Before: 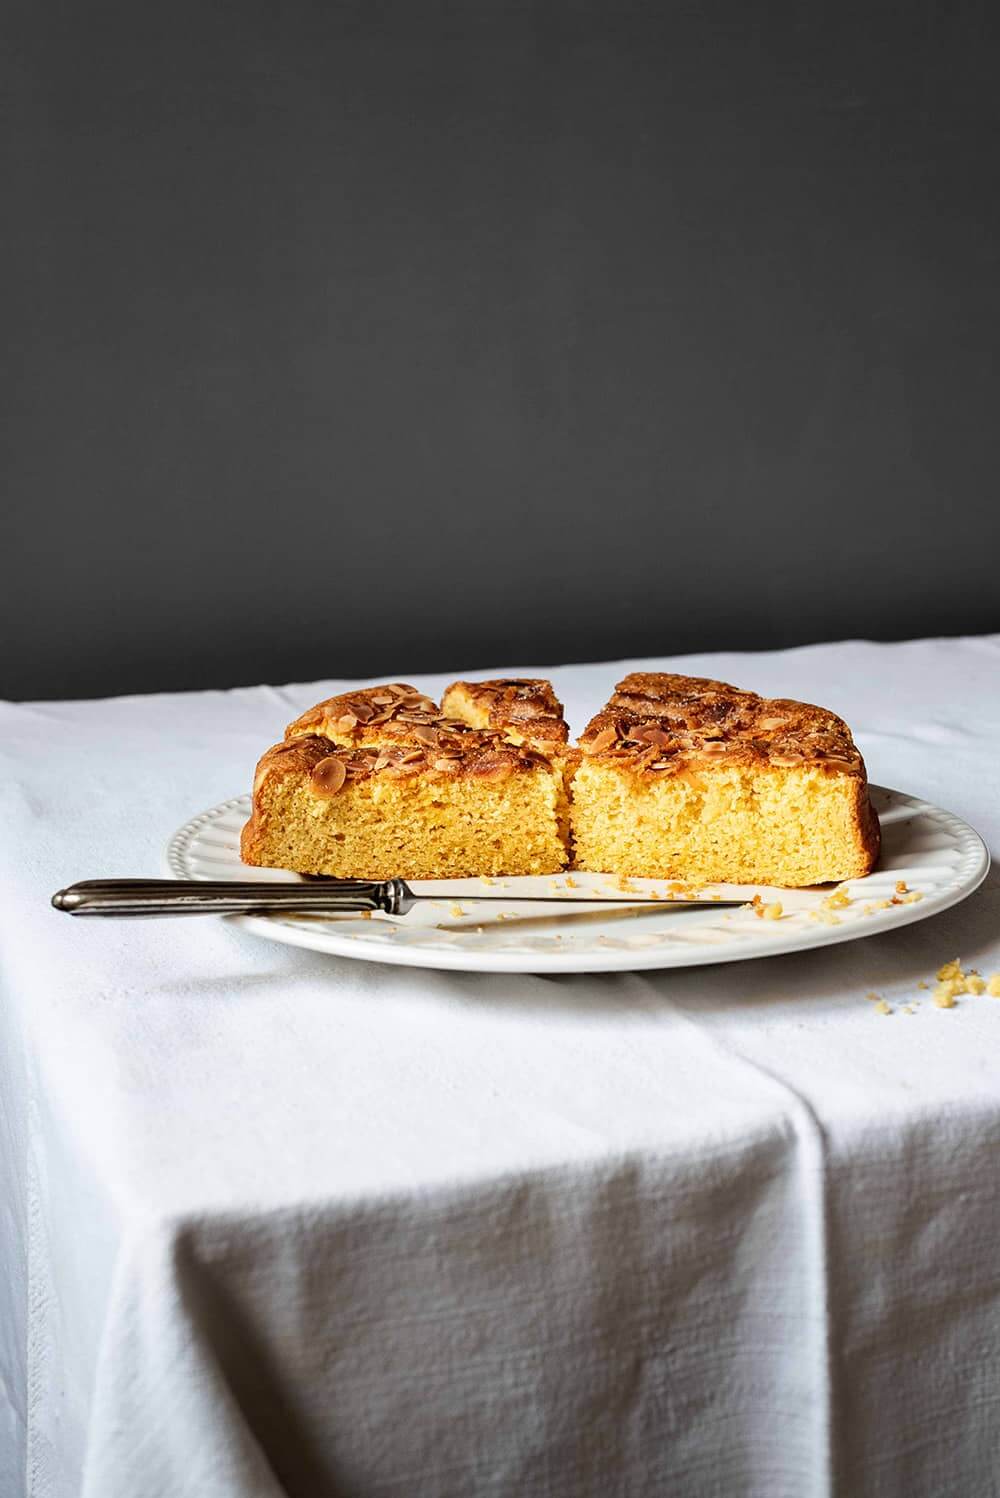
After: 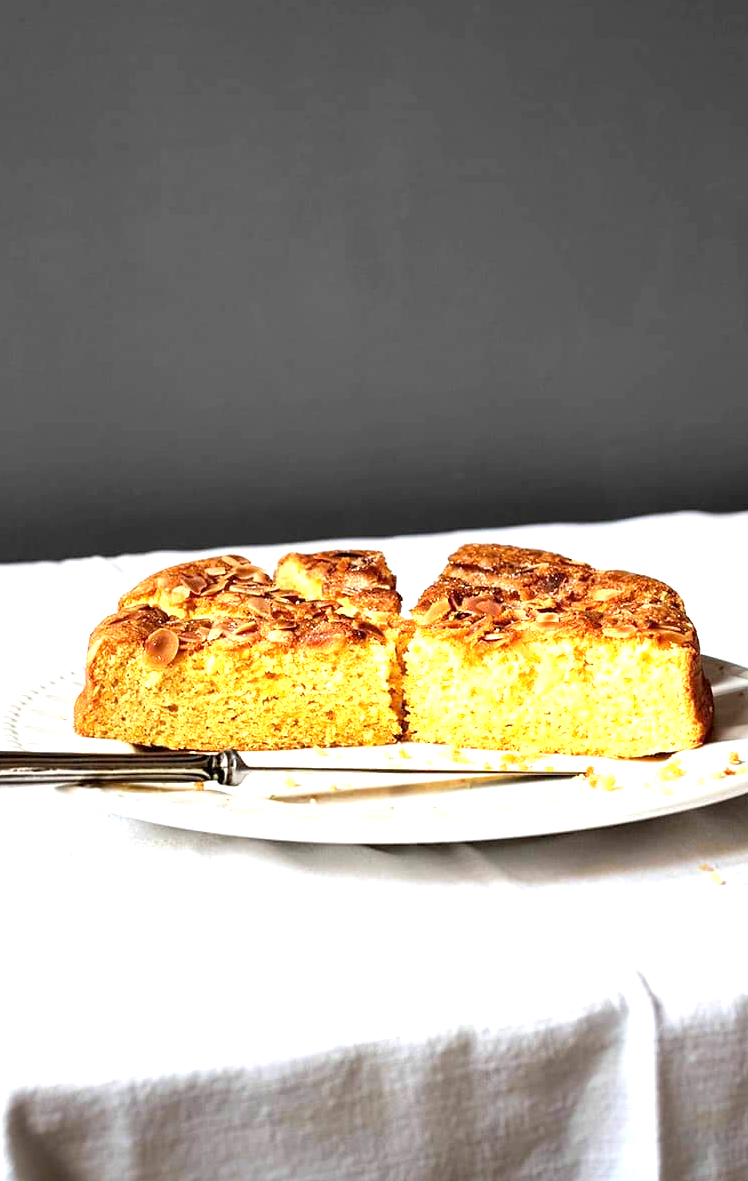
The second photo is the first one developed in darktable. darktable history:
exposure: black level correction 0.001, exposure 1 EV, compensate highlight preservation false
crop: left 16.768%, top 8.653%, right 8.362%, bottom 12.485%
